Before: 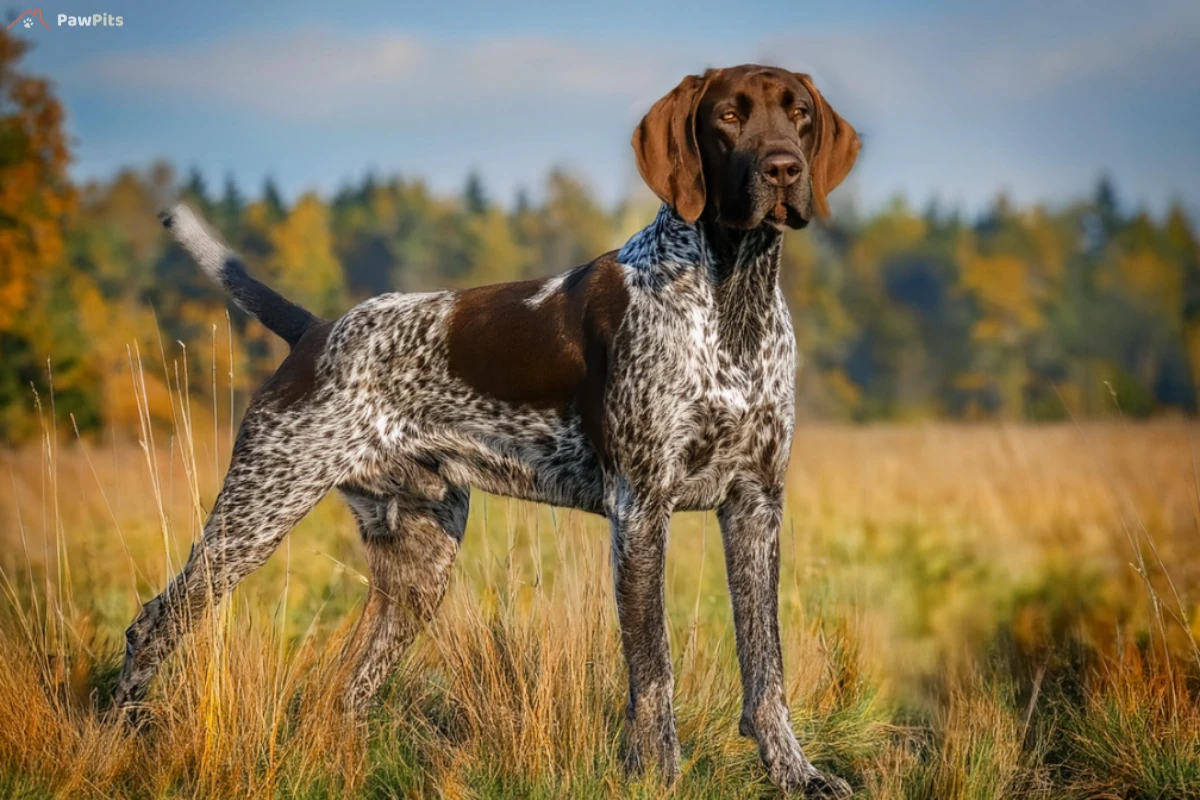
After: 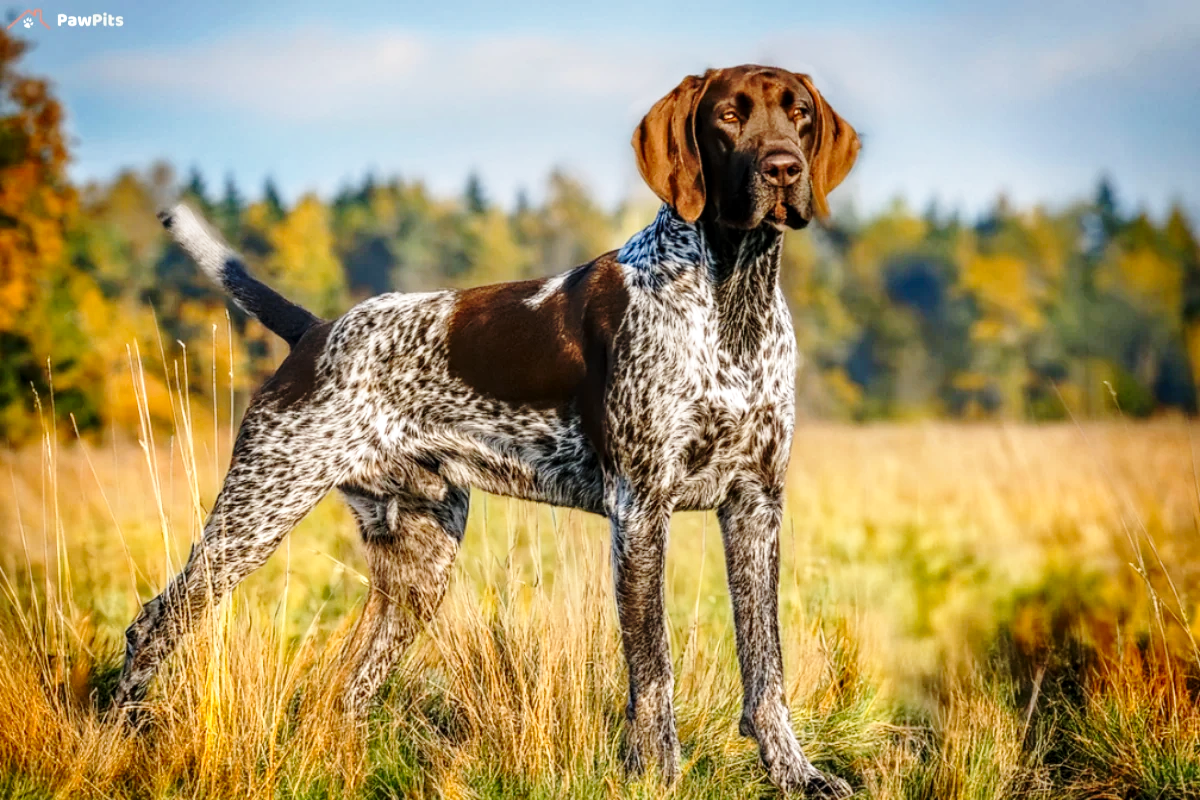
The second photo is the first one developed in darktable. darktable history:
local contrast: detail 130%
base curve: curves: ch0 [(0, 0) (0.028, 0.03) (0.121, 0.232) (0.46, 0.748) (0.859, 0.968) (1, 1)], preserve colors none
